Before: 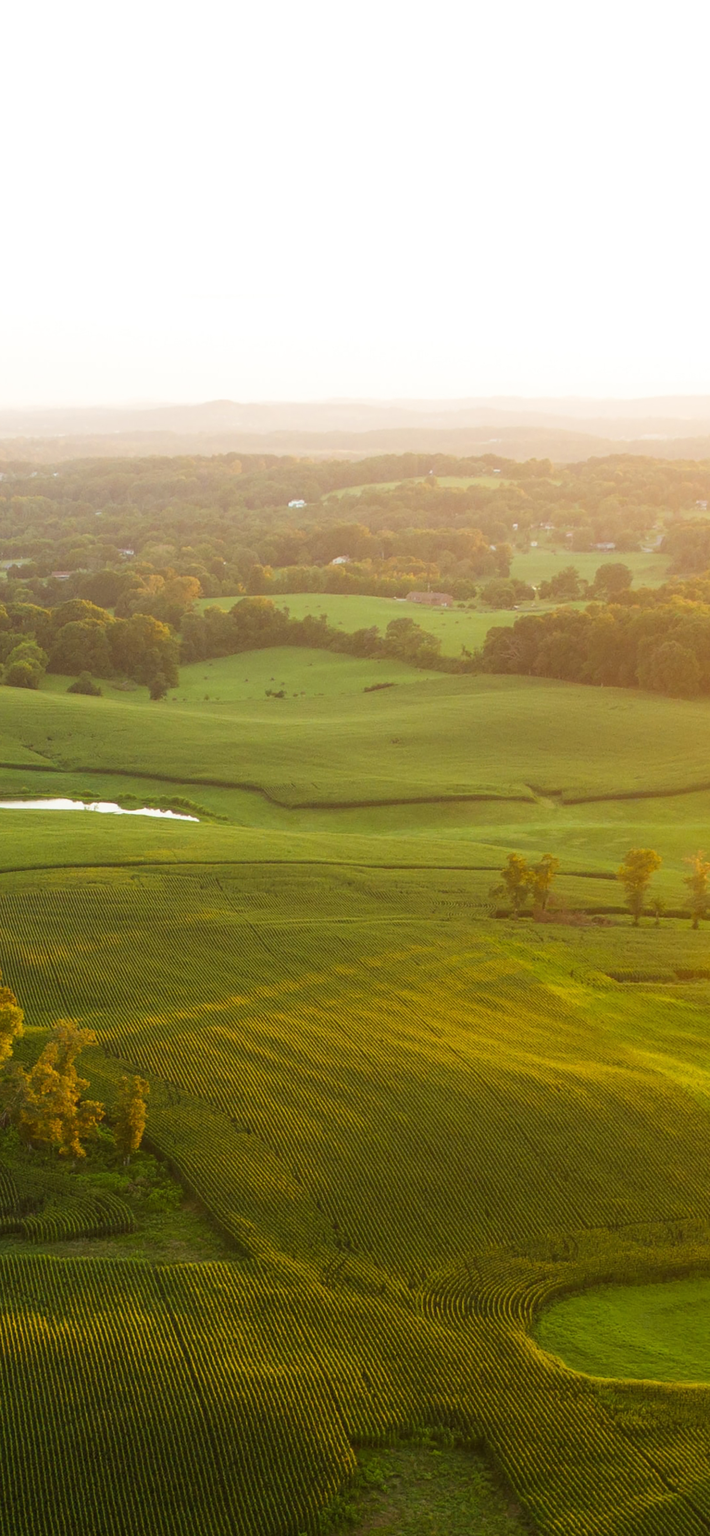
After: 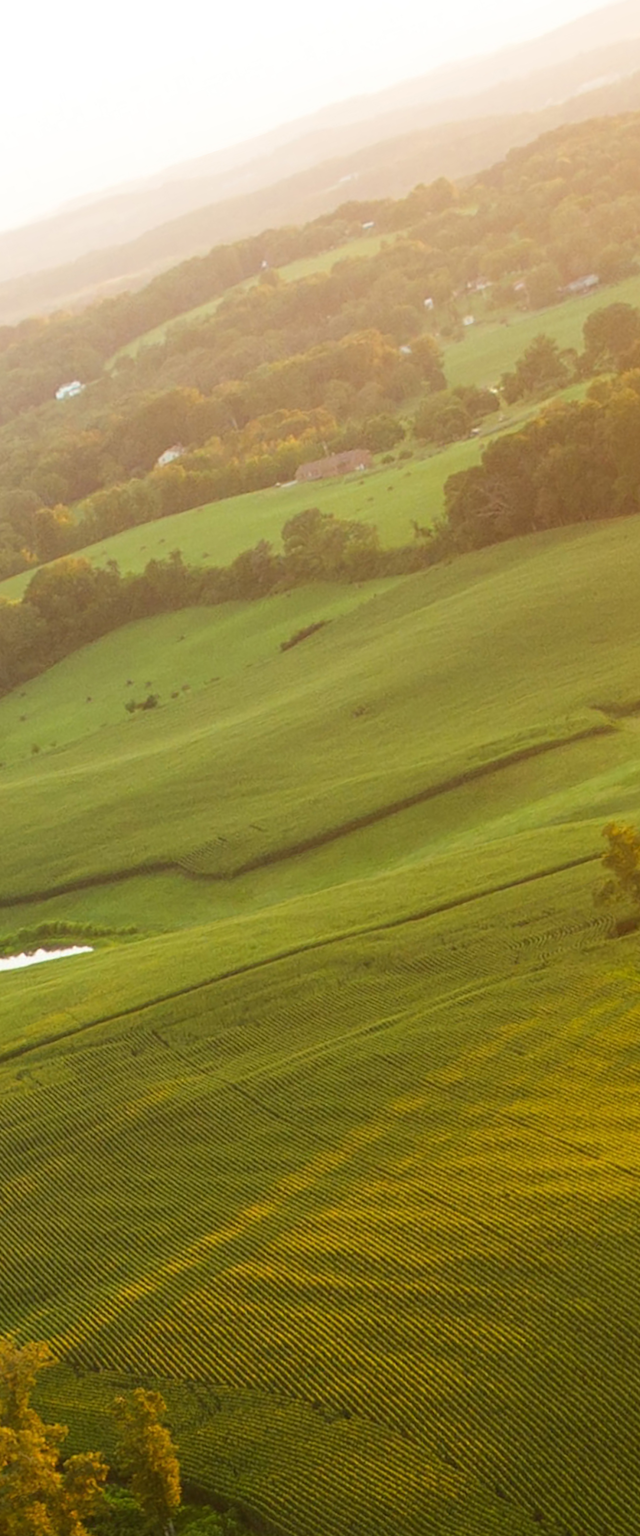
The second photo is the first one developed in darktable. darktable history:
crop and rotate: angle 19.54°, left 6.852%, right 3.891%, bottom 1.136%
